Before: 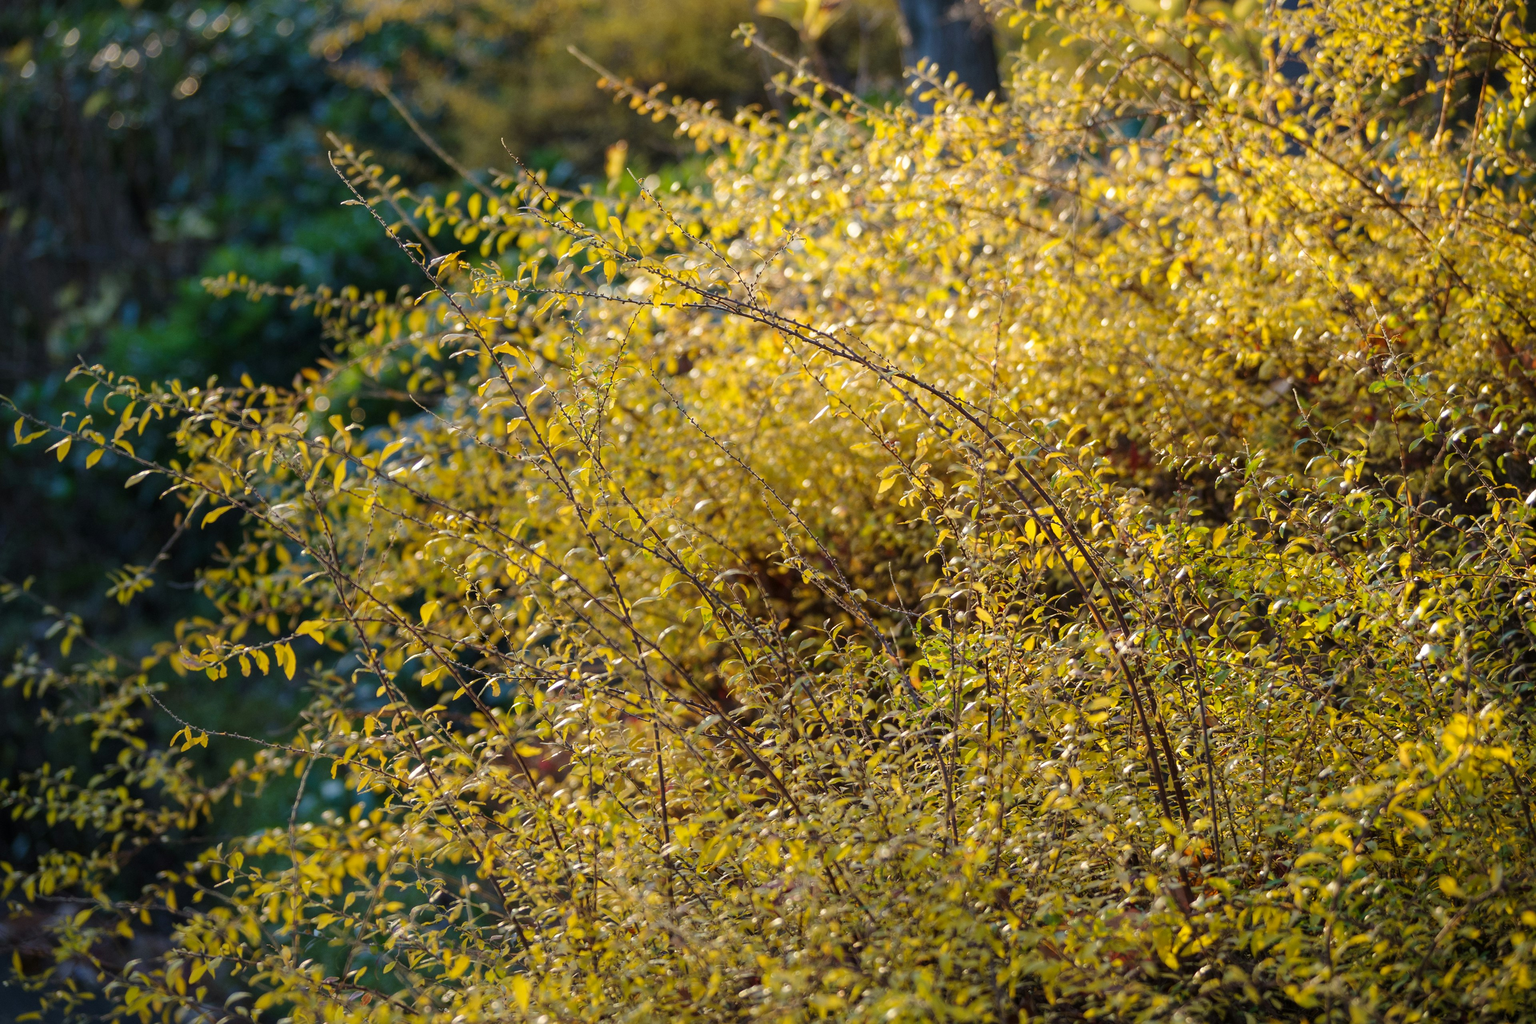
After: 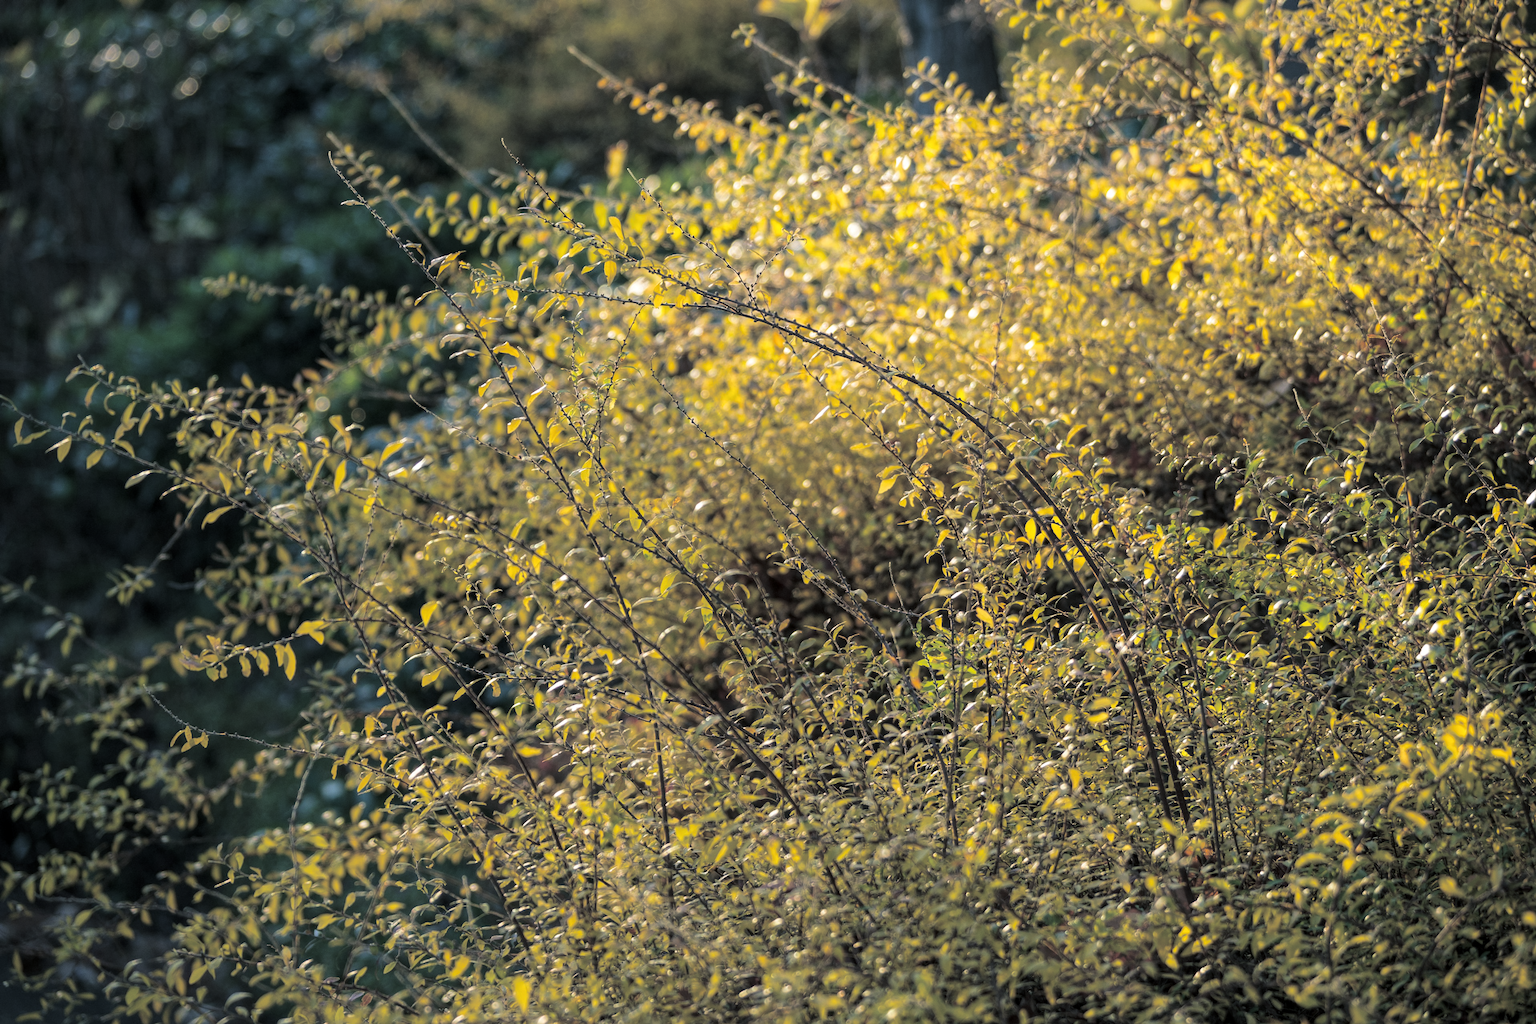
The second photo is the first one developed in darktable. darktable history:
split-toning: shadows › hue 201.6°, shadows › saturation 0.16, highlights › hue 50.4°, highlights › saturation 0.2, balance -49.9
local contrast: highlights 100%, shadows 100%, detail 120%, midtone range 0.2
